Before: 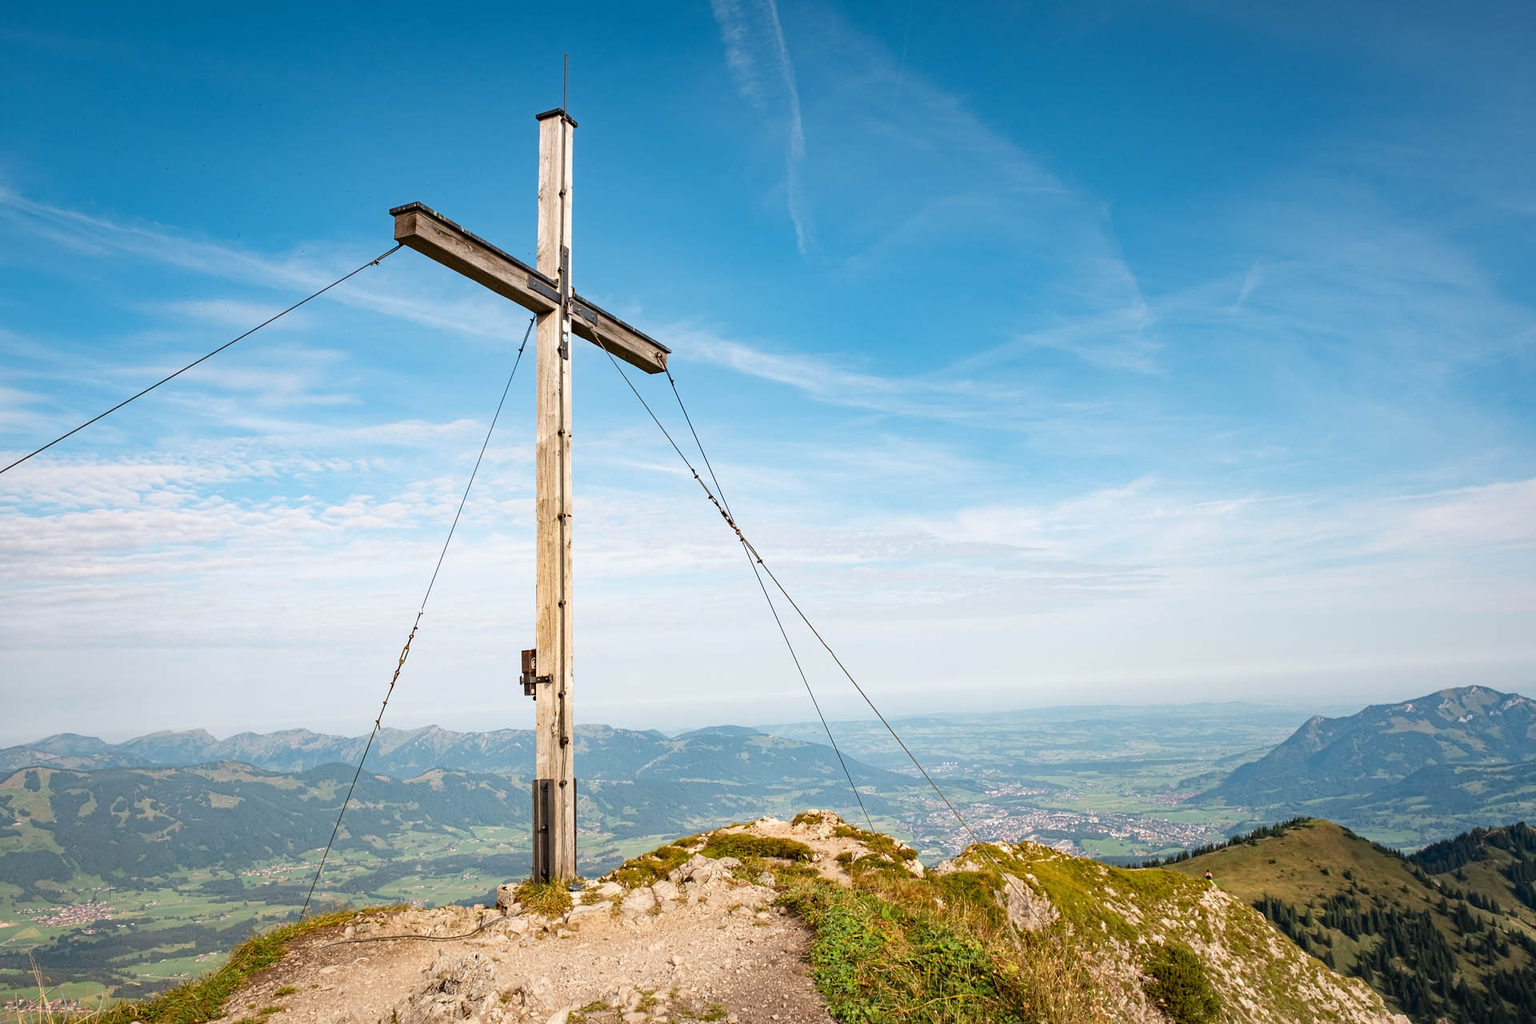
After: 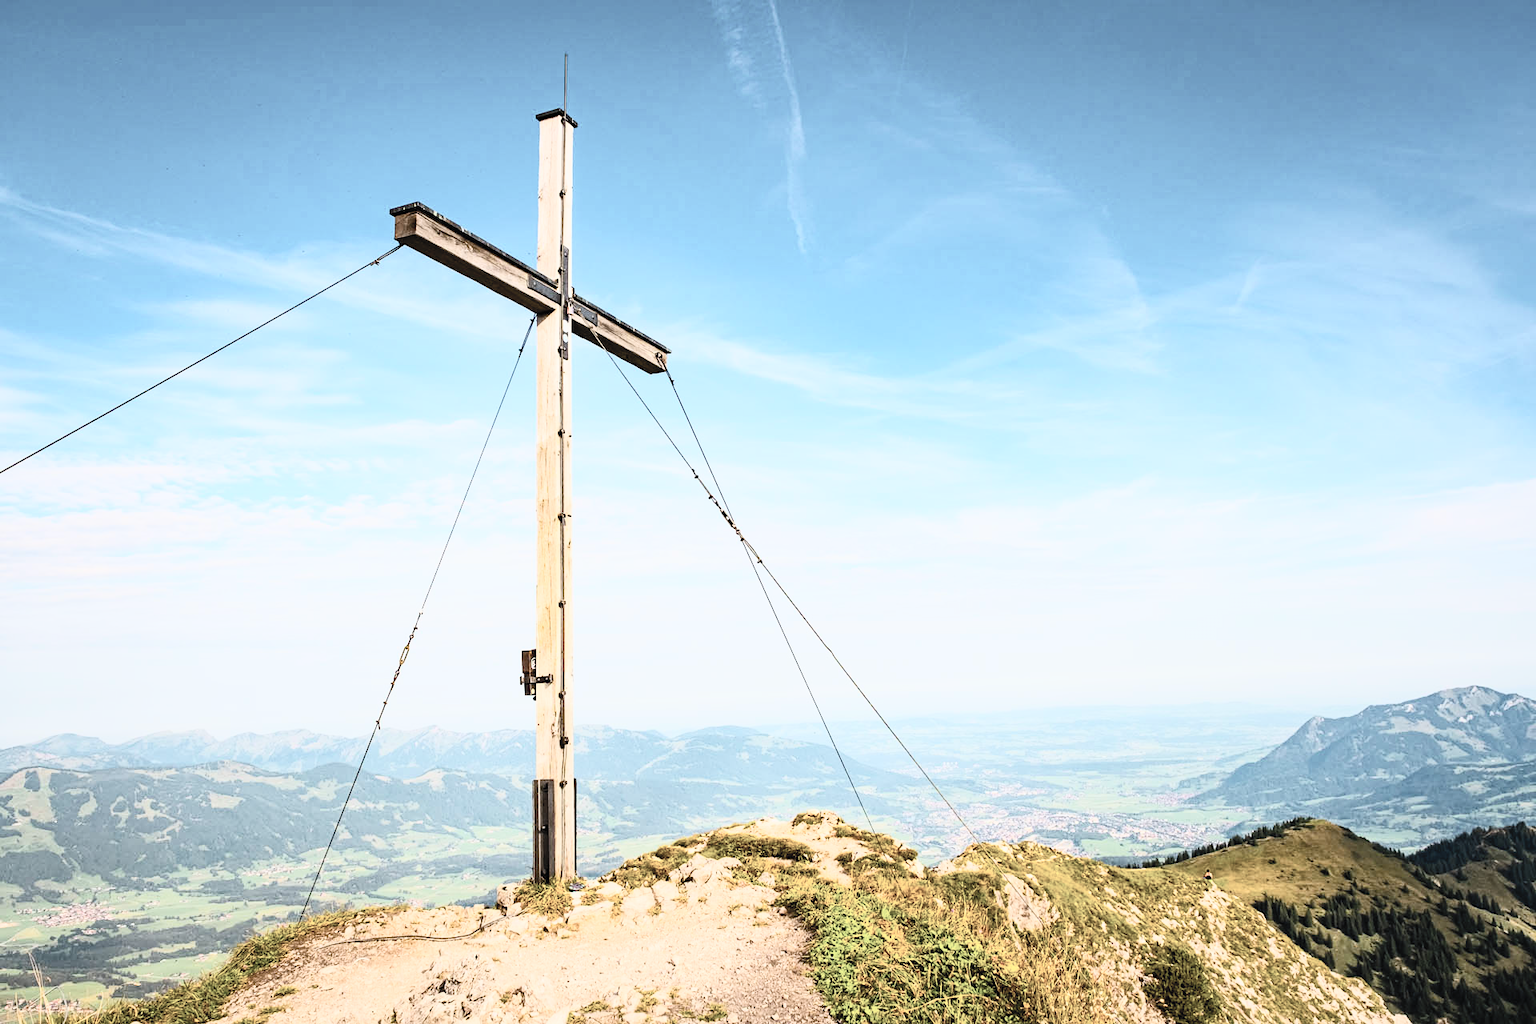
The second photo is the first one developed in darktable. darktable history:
color balance rgb: perceptual saturation grading › global saturation 30%, global vibrance 20%
filmic rgb: black relative exposure -7.65 EV, white relative exposure 4.56 EV, hardness 3.61
contrast brightness saturation: contrast 0.57, brightness 0.57, saturation -0.34
